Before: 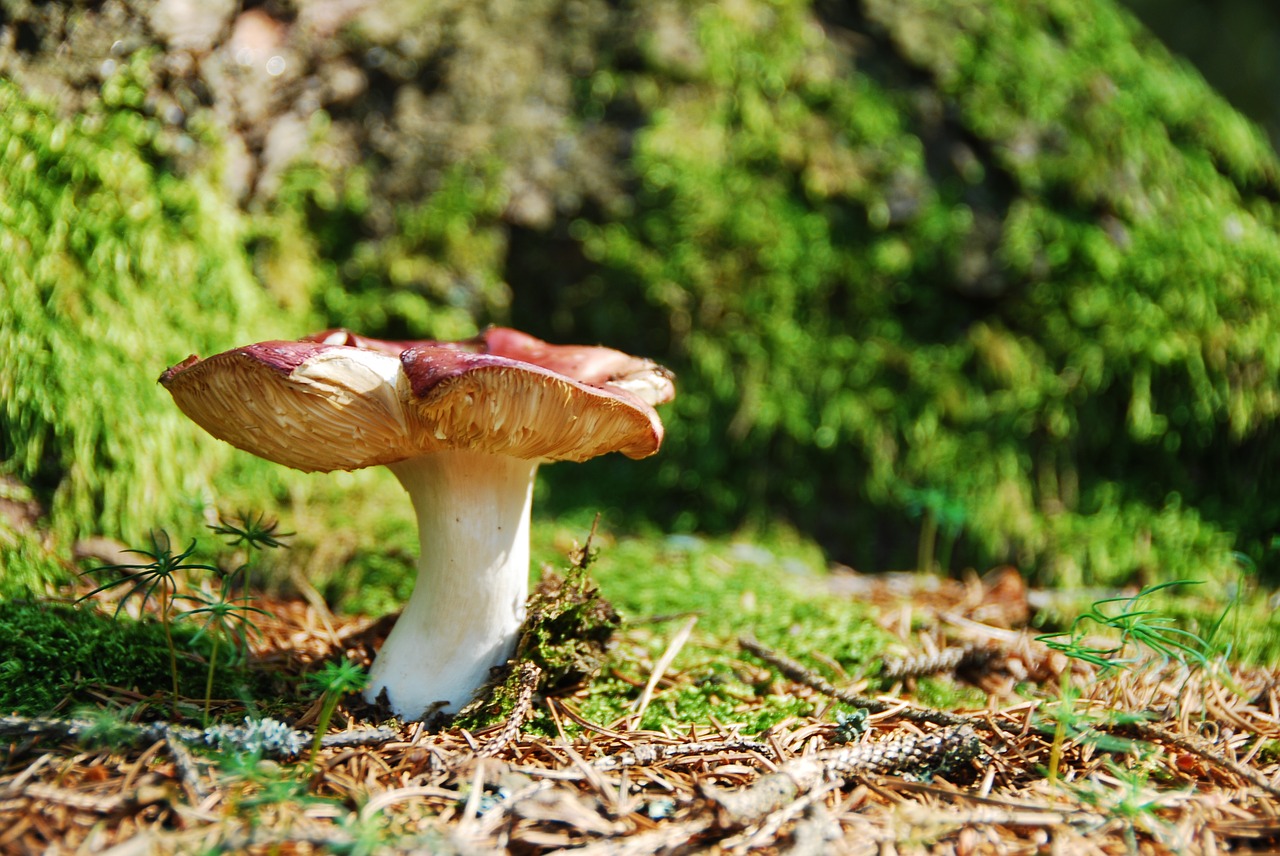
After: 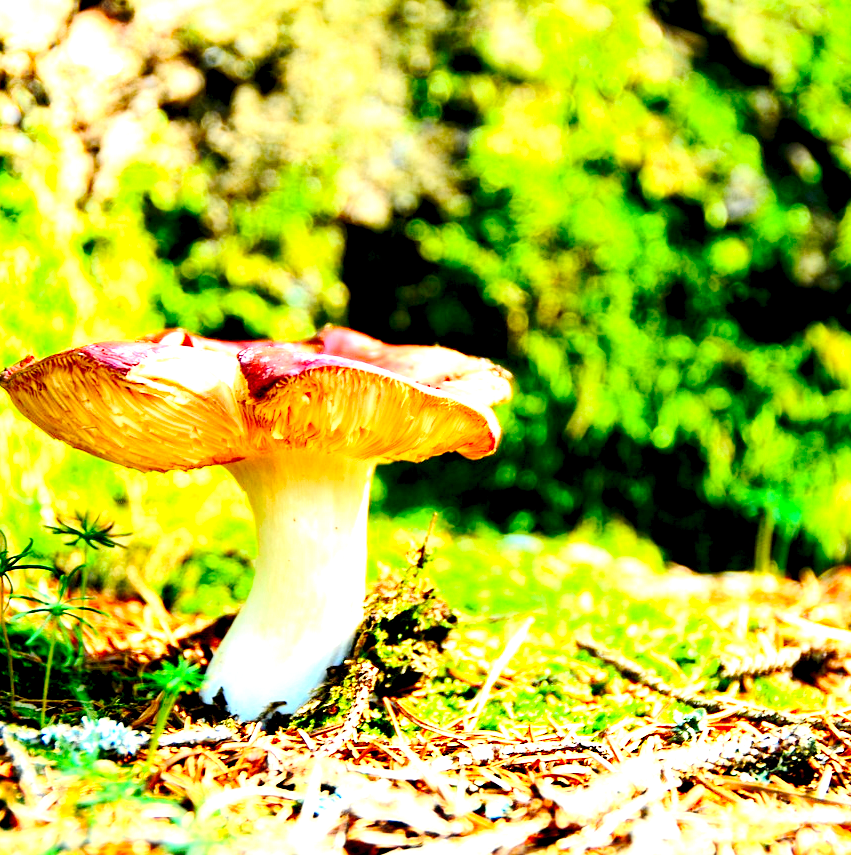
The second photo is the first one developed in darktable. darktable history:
contrast brightness saturation: contrast 0.197, brightness 0.157, saturation 0.219
crop and rotate: left 12.786%, right 20.655%
exposure: black level correction 0.014, exposure 1.767 EV, compensate highlight preservation false
base curve: curves: ch0 [(0, 0) (0.073, 0.04) (0.157, 0.139) (0.492, 0.492) (0.758, 0.758) (1, 1)], preserve colors none
